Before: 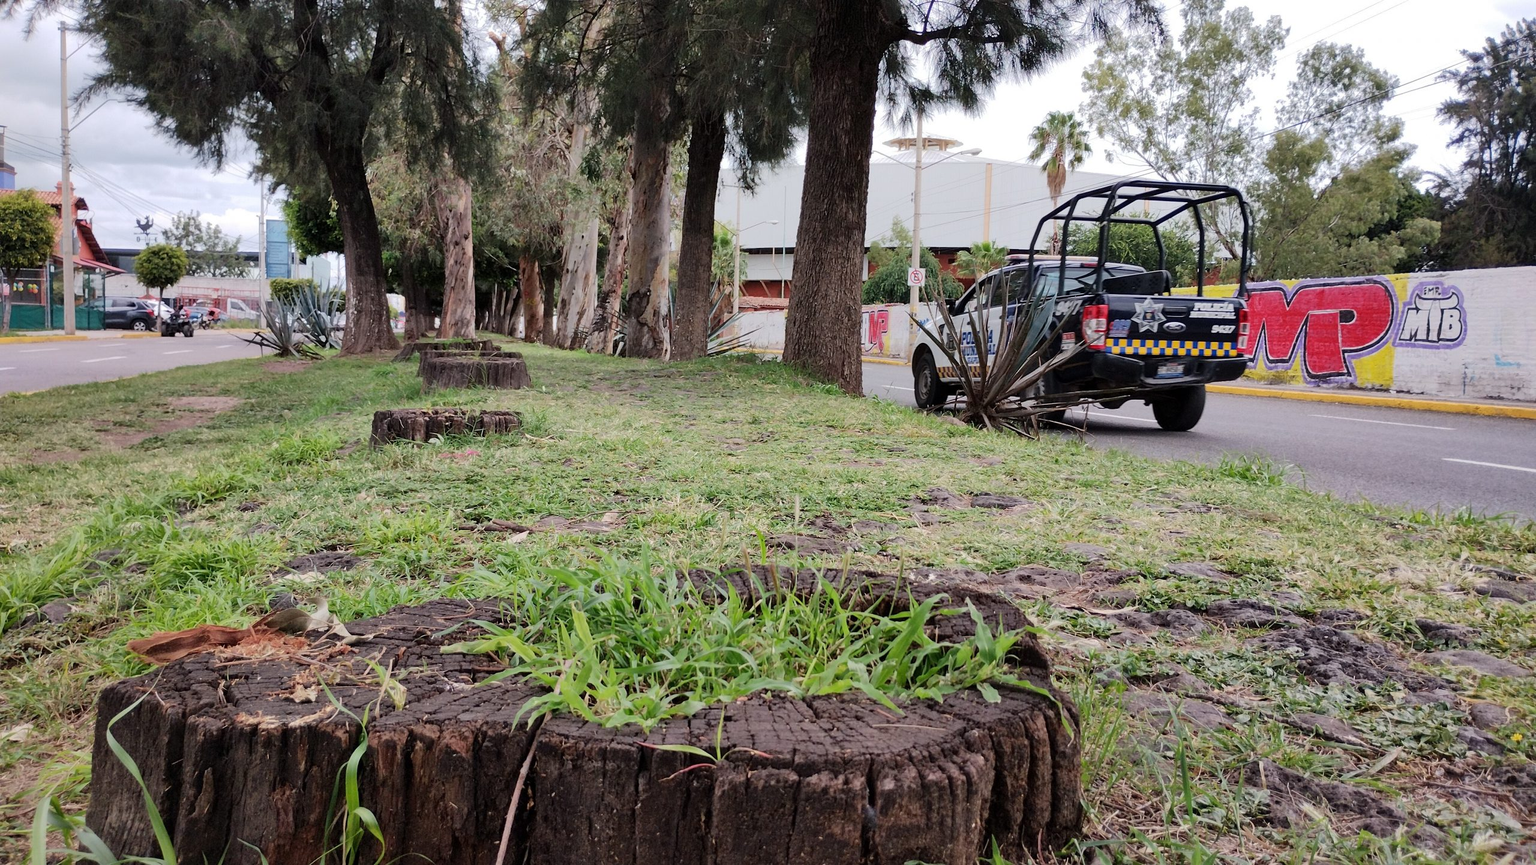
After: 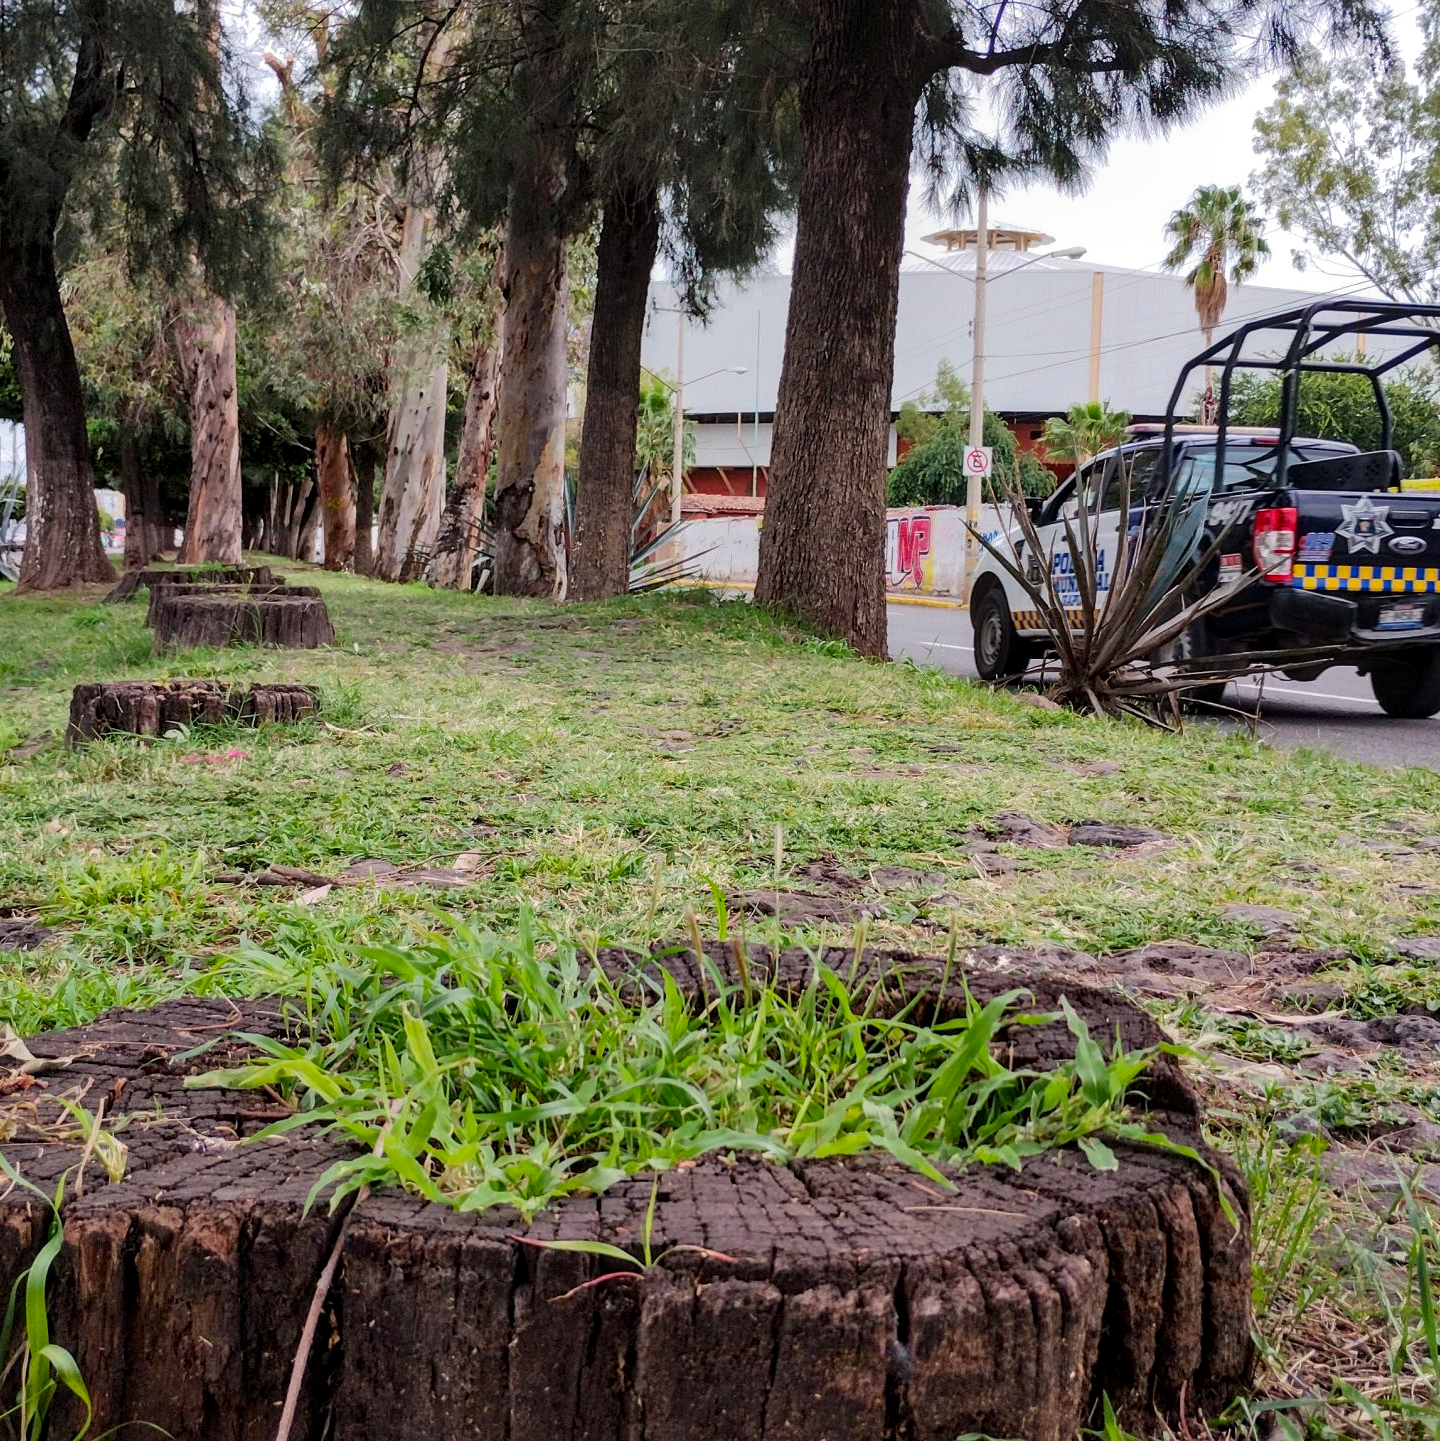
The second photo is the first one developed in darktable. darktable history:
color balance rgb: perceptual saturation grading › global saturation 20%, global vibrance 20%
crop: left 21.496%, right 22.254%
local contrast: on, module defaults
